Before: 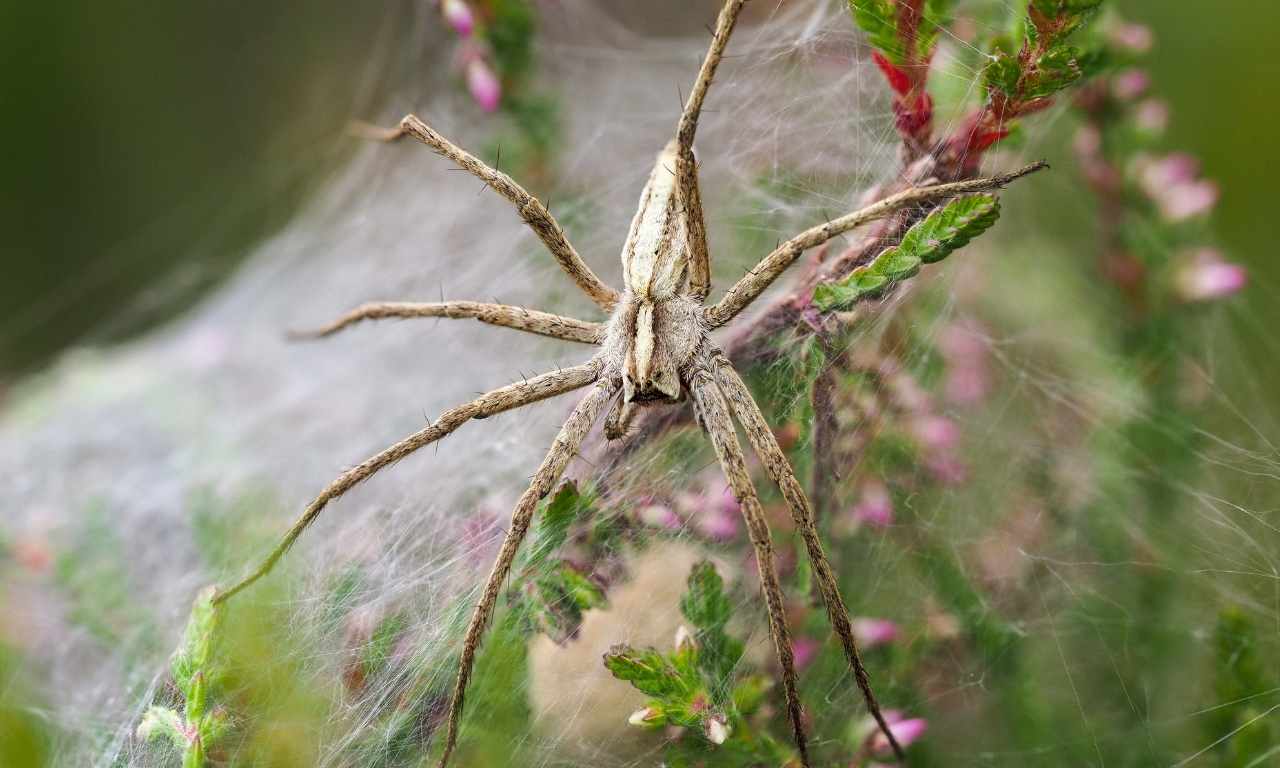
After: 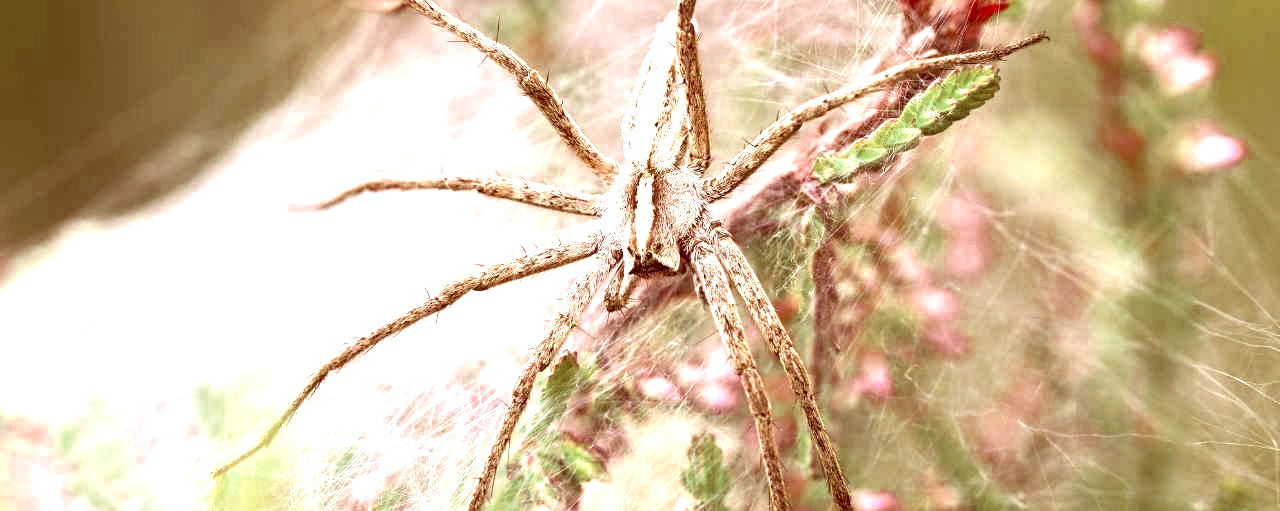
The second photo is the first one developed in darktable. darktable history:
color correction: highlights a* 9.52, highlights b* 8.49, shadows a* 39.82, shadows b* 39.35, saturation 0.81
exposure: black level correction 0, exposure 1.465 EV, compensate highlight preservation false
crop: top 16.709%, bottom 16.708%
color zones: curves: ch0 [(0, 0.5) (0.125, 0.4) (0.25, 0.5) (0.375, 0.4) (0.5, 0.4) (0.625, 0.35) (0.75, 0.35) (0.875, 0.5)]; ch1 [(0, 0.35) (0.125, 0.45) (0.25, 0.35) (0.375, 0.35) (0.5, 0.35) (0.625, 0.35) (0.75, 0.45) (0.875, 0.35)]; ch2 [(0, 0.6) (0.125, 0.5) (0.25, 0.5) (0.375, 0.6) (0.5, 0.6) (0.625, 0.5) (0.75, 0.5) (0.875, 0.5)]
